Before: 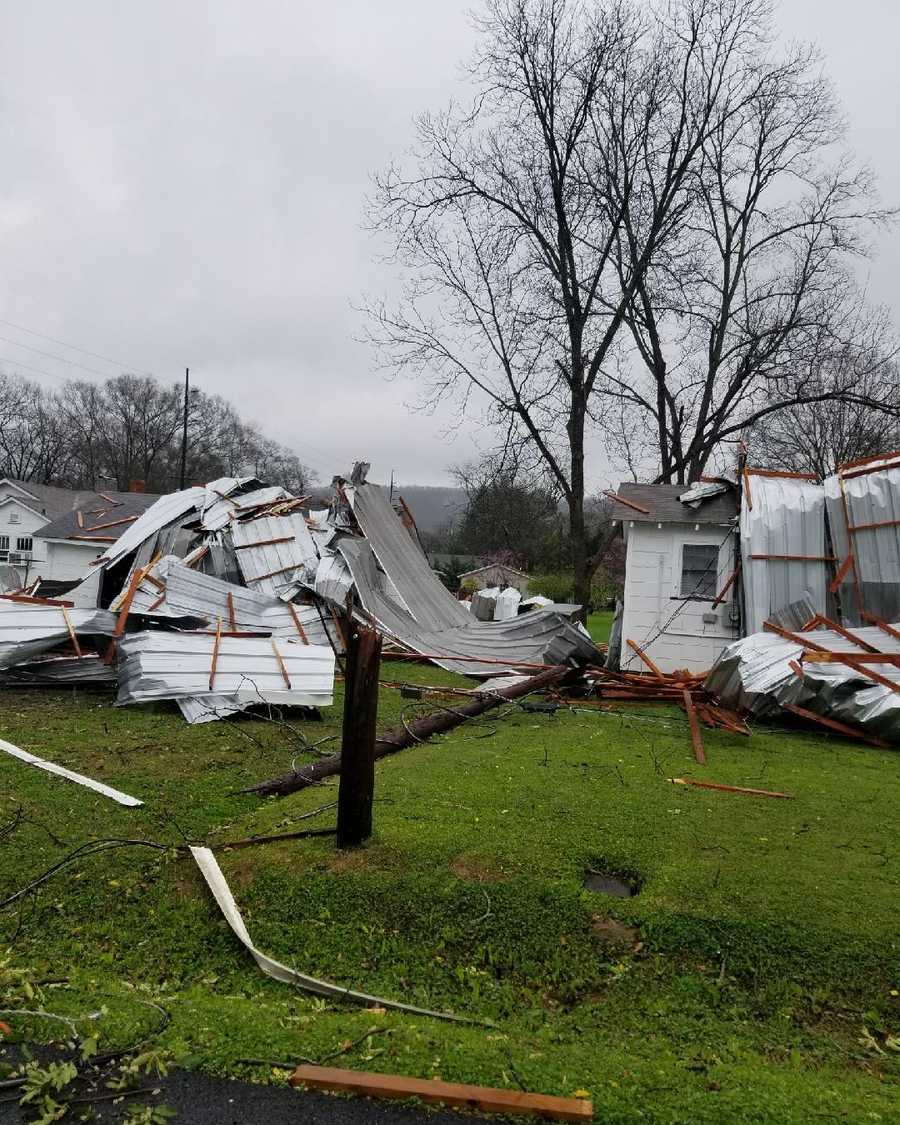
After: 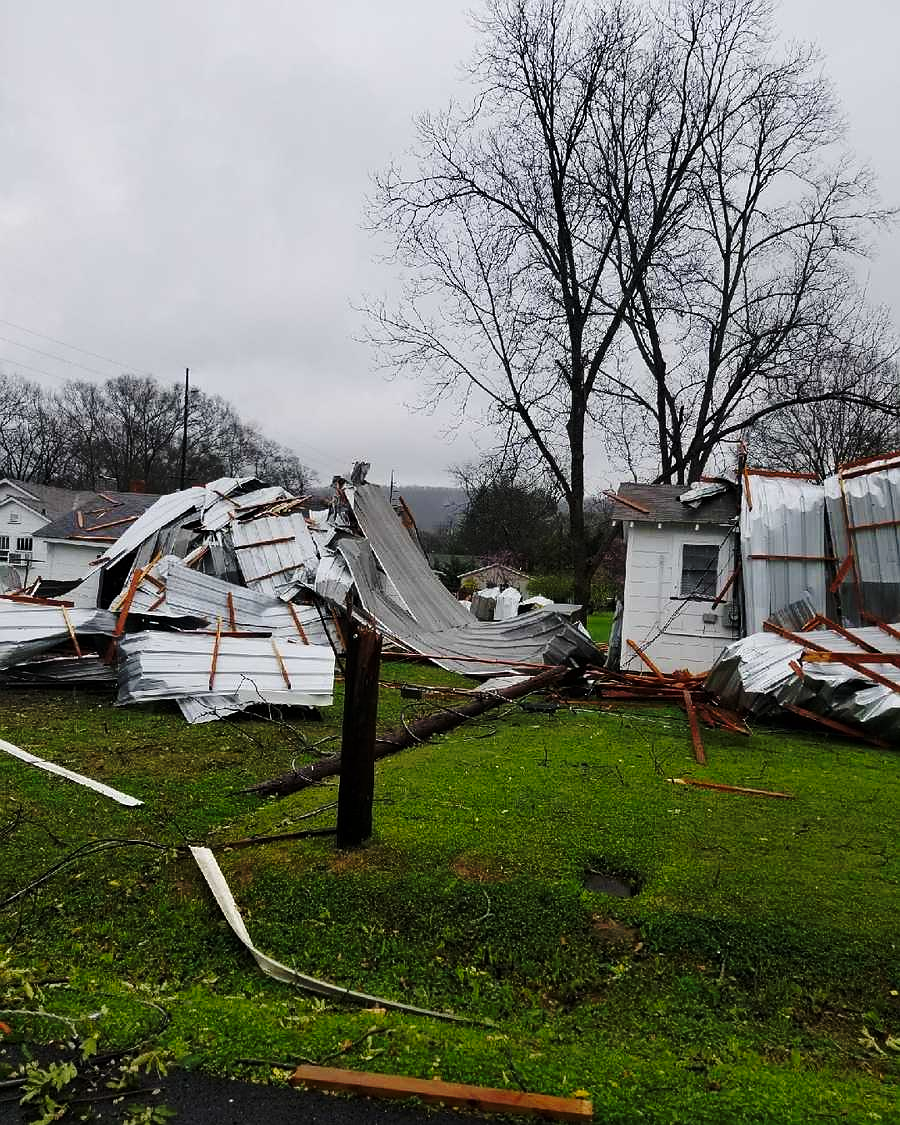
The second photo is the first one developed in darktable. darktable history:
base curve: curves: ch0 [(0, 0) (0.073, 0.04) (0.157, 0.139) (0.492, 0.492) (0.758, 0.758) (1, 1)], preserve colors none
sharpen: radius 1.001
